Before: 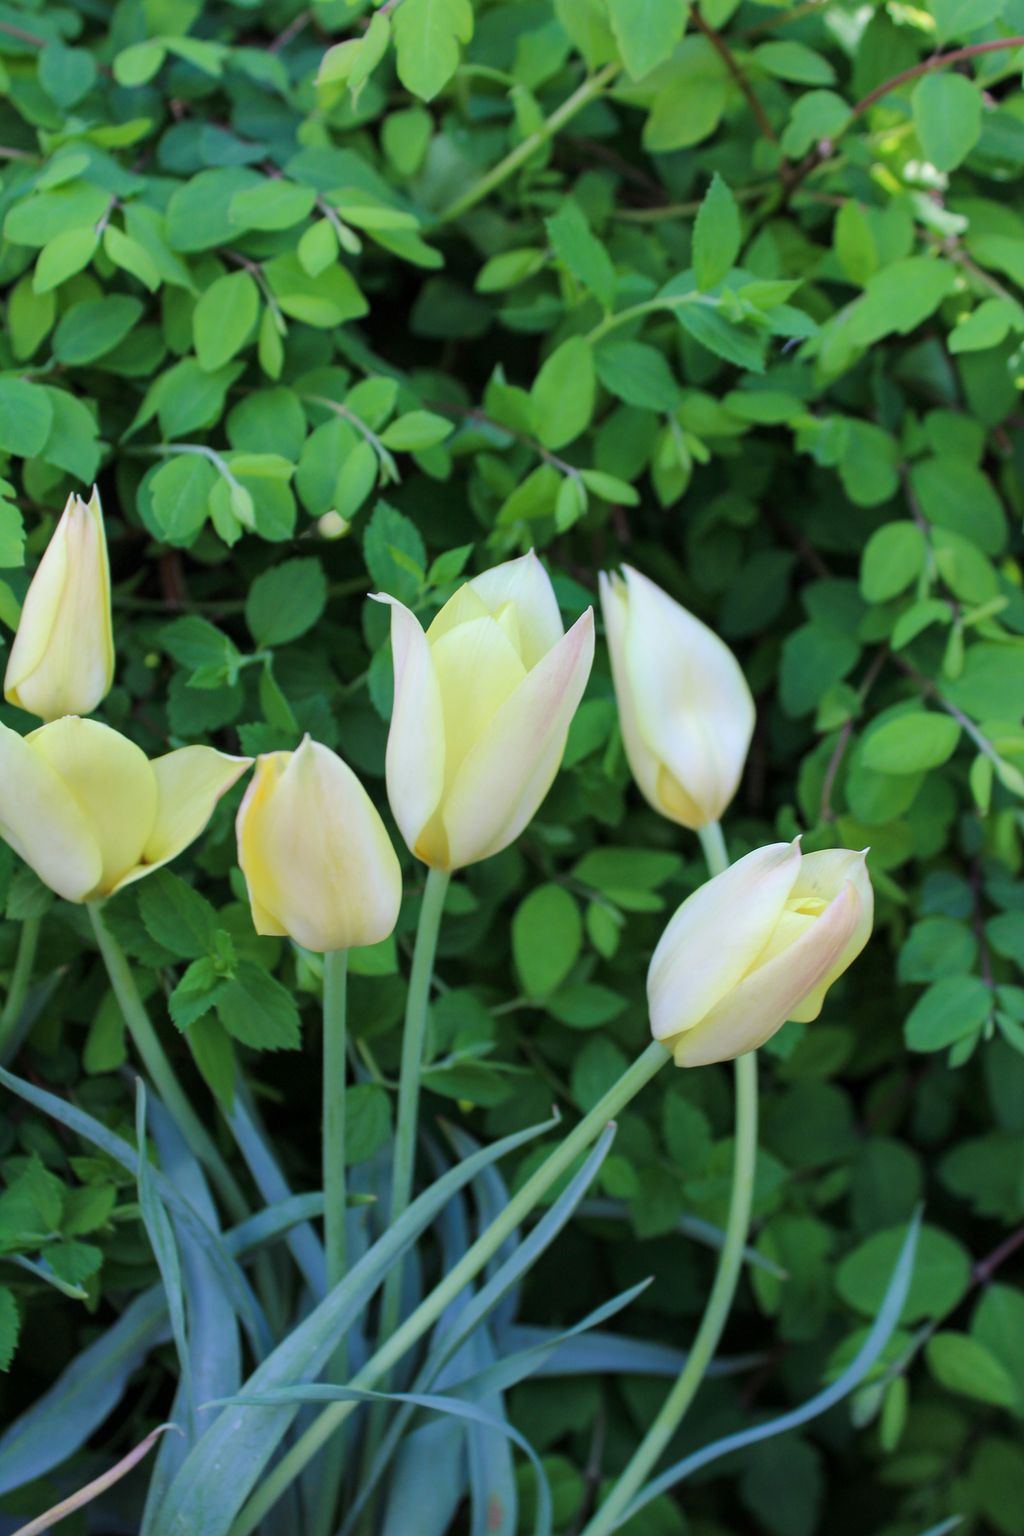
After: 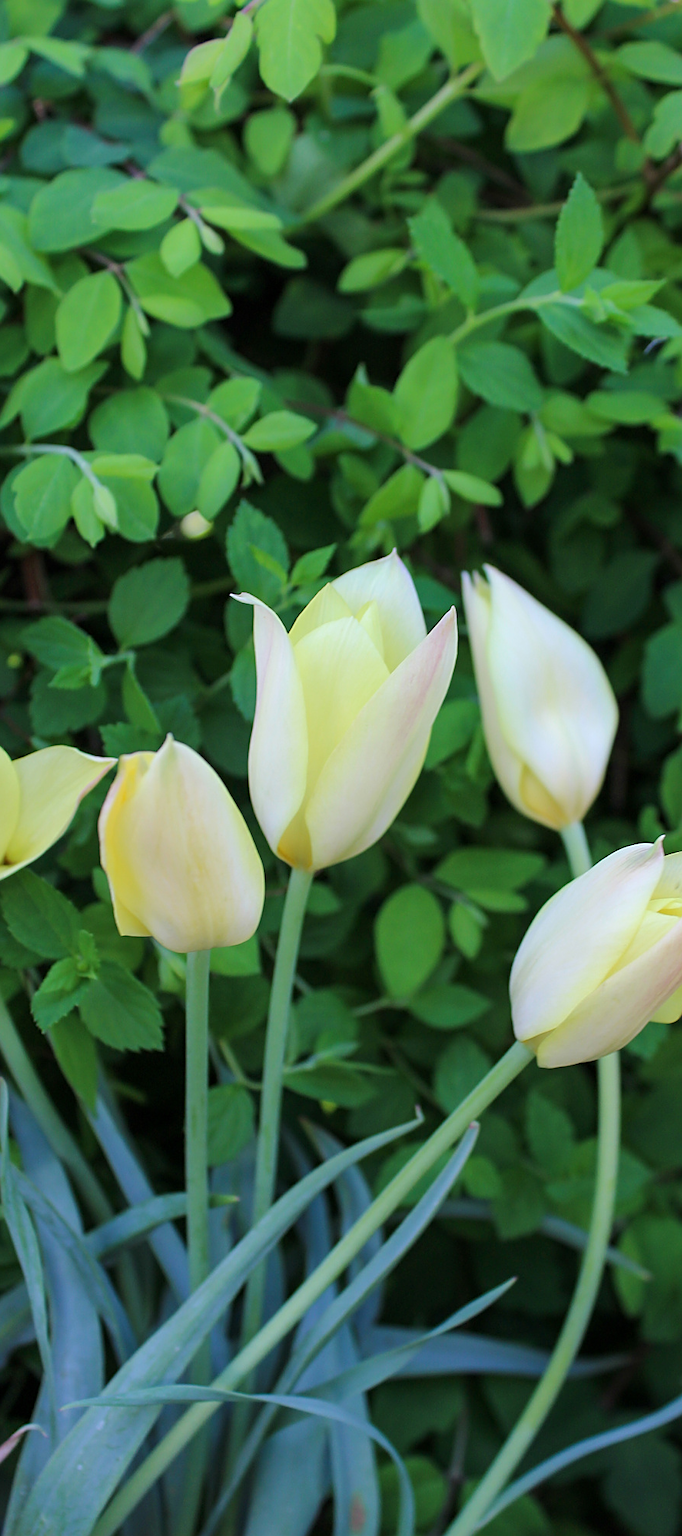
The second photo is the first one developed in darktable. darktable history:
crop and rotate: left 13.459%, right 19.889%
sharpen: on, module defaults
